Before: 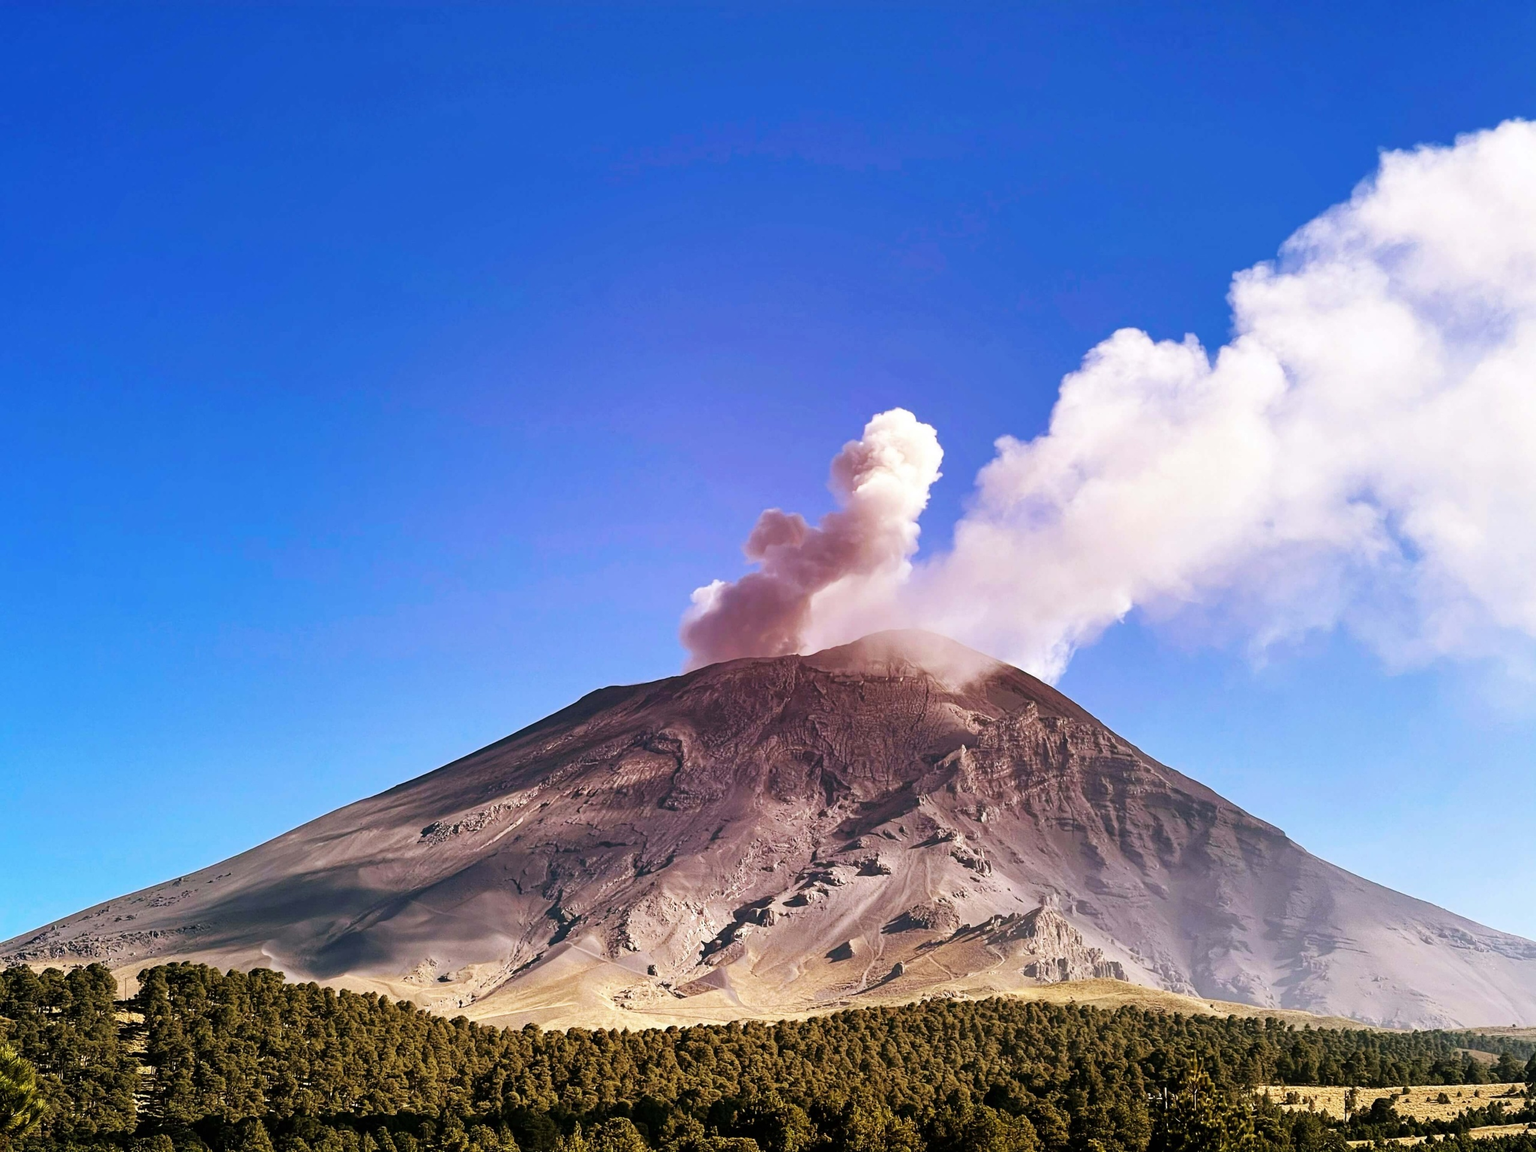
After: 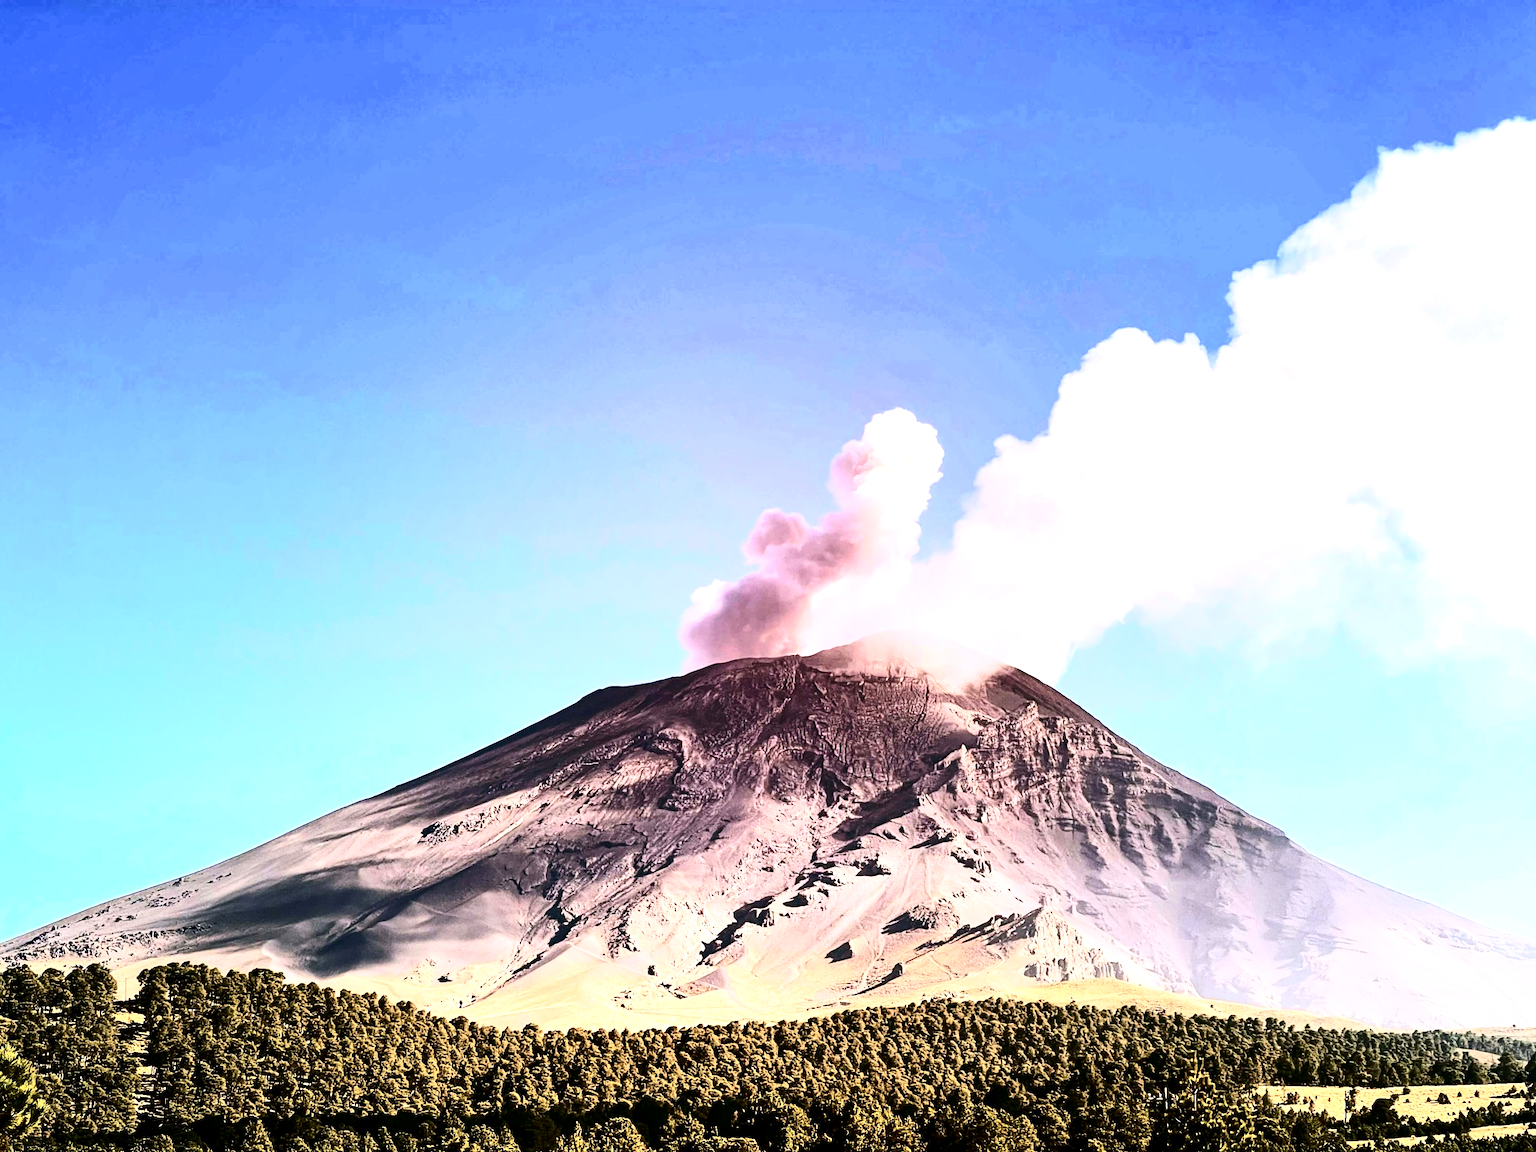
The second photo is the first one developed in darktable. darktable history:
contrast brightness saturation: contrast 0.5, saturation -0.1
exposure: black level correction 0.001, exposure 0.955 EV, compensate exposure bias true, compensate highlight preservation false
